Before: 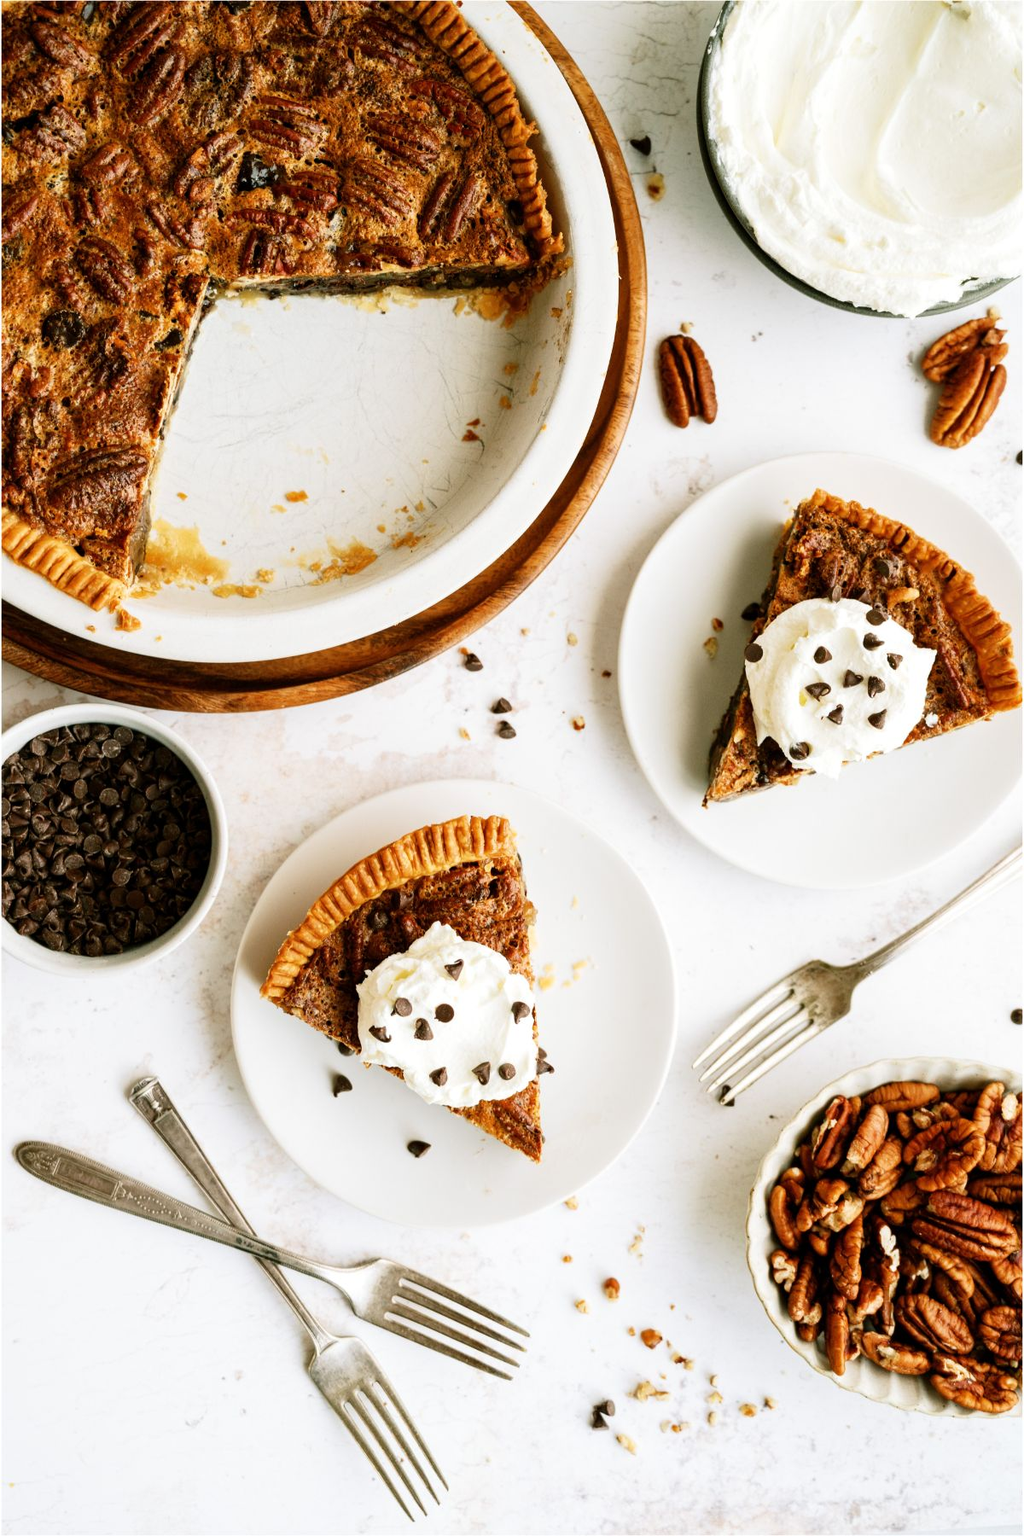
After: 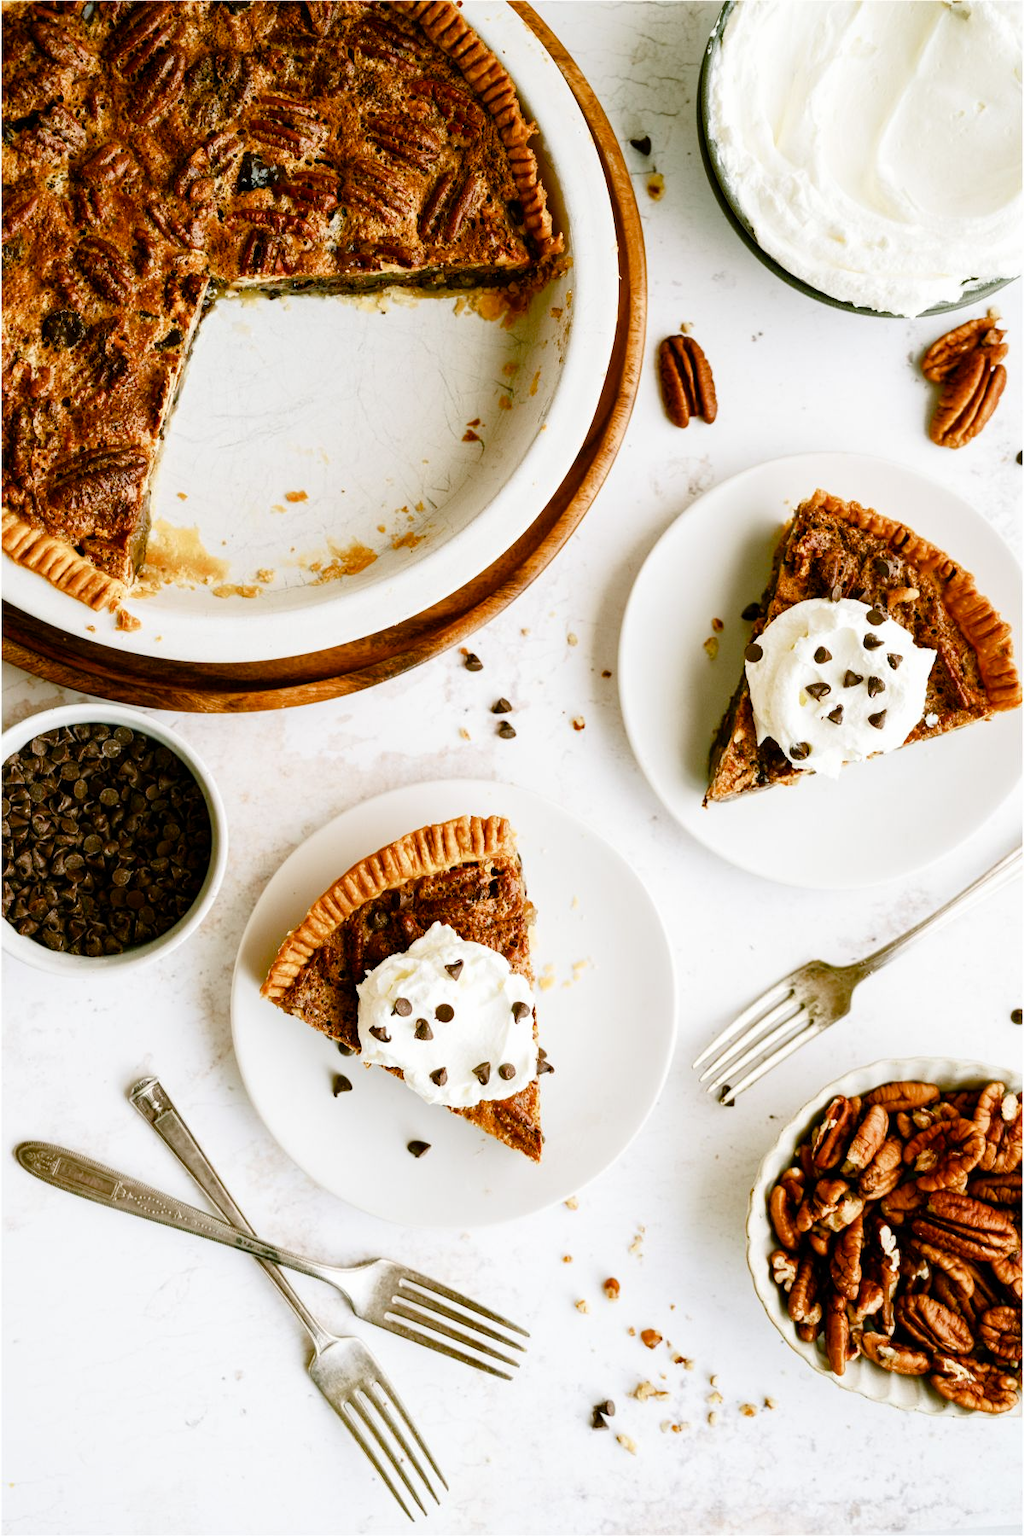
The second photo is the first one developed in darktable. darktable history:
color balance rgb: linear chroma grading › global chroma 8.706%, perceptual saturation grading › global saturation -0.06%, perceptual saturation grading › highlights -32.849%, perceptual saturation grading › mid-tones 15.072%, perceptual saturation grading › shadows 47.773%, global vibrance 20%
exposure: exposure -0.015 EV, compensate highlight preservation false
